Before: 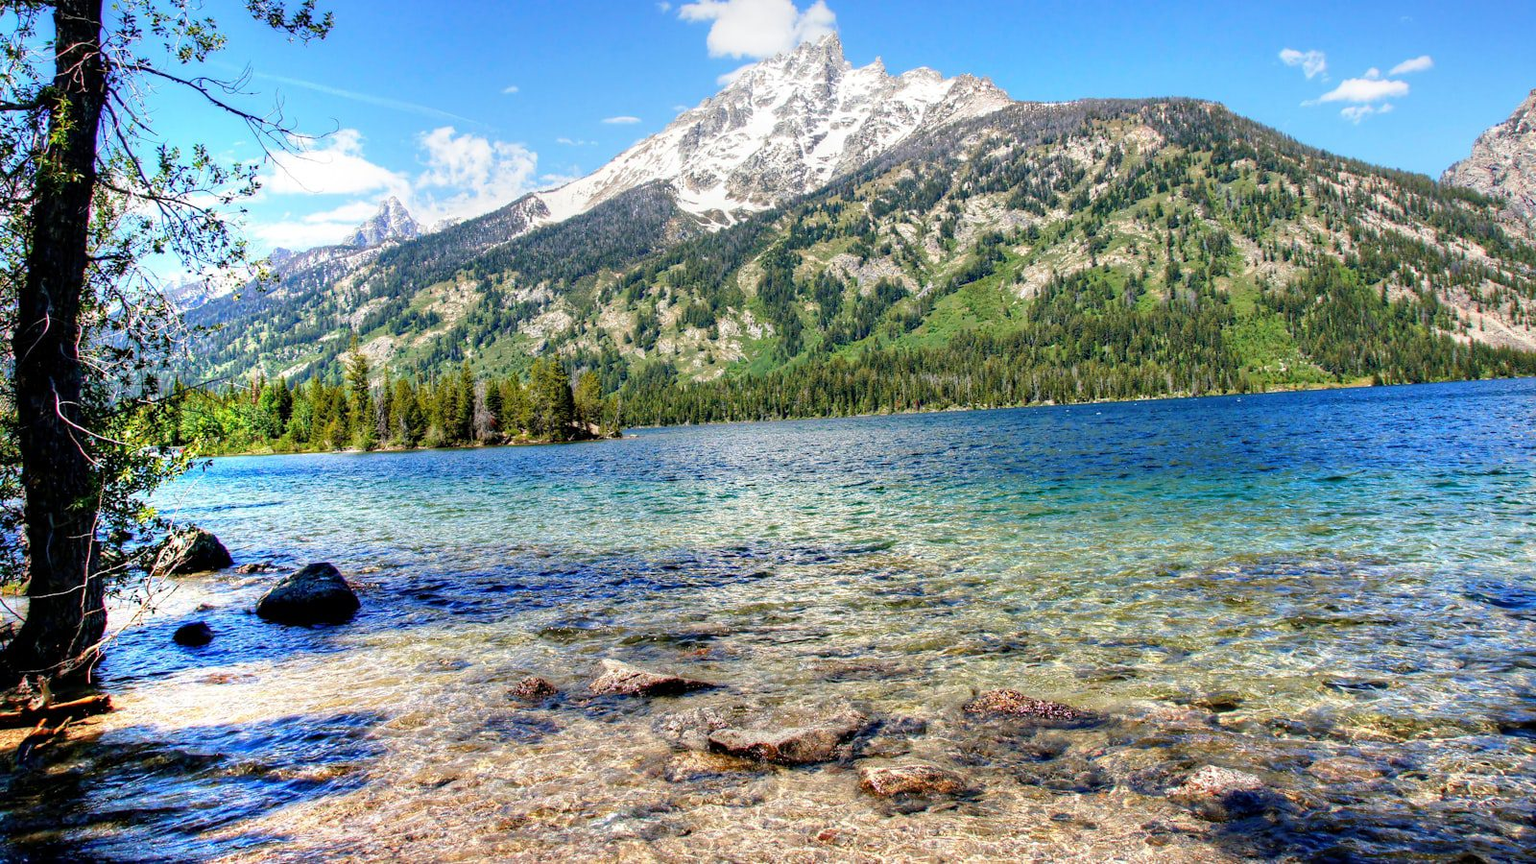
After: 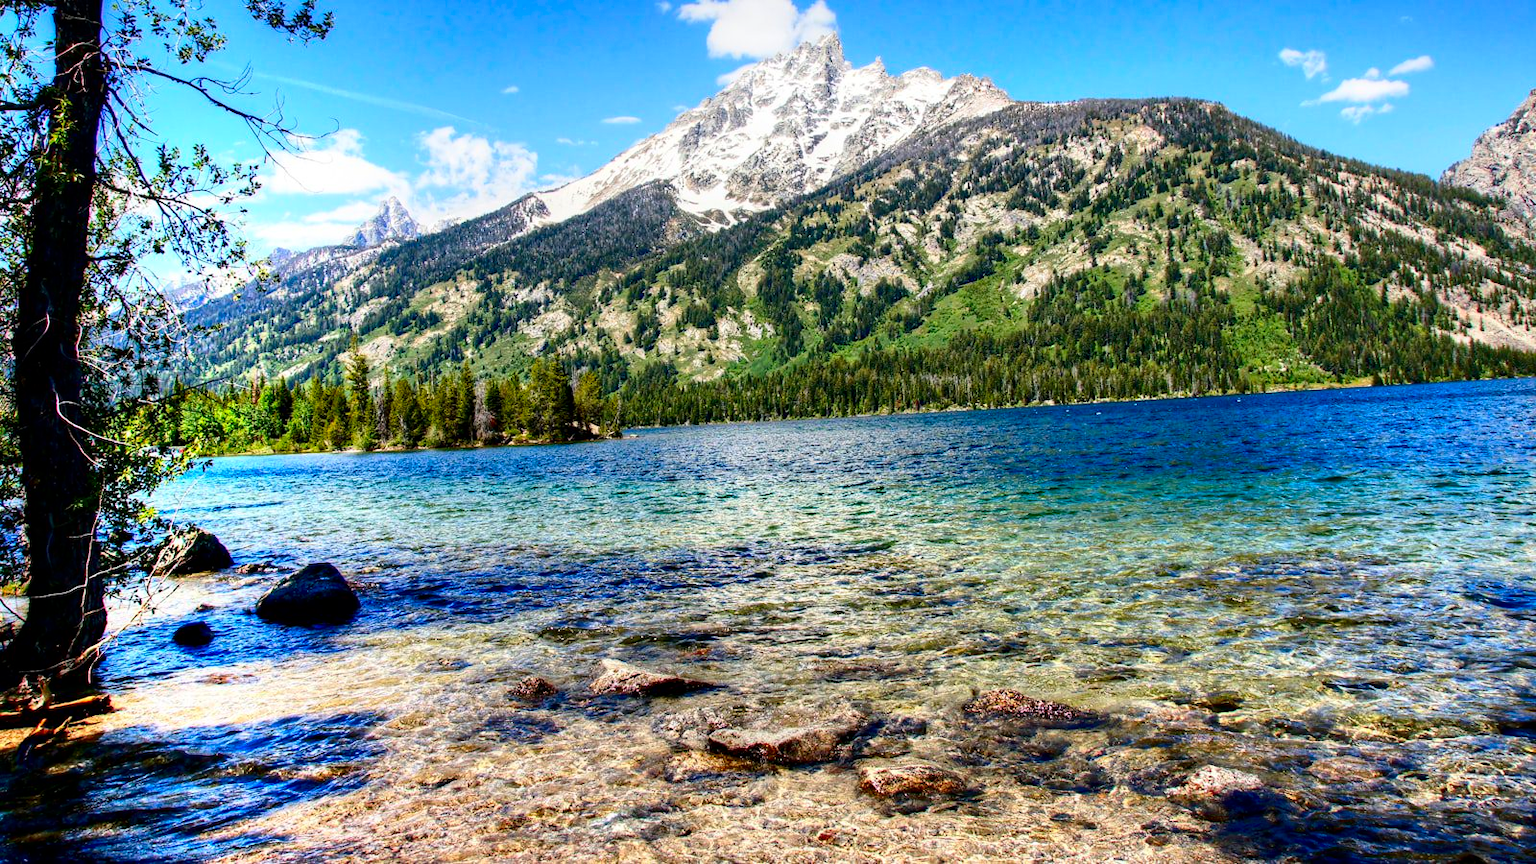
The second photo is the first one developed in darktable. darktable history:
contrast brightness saturation: contrast 0.207, brightness -0.107, saturation 0.208
